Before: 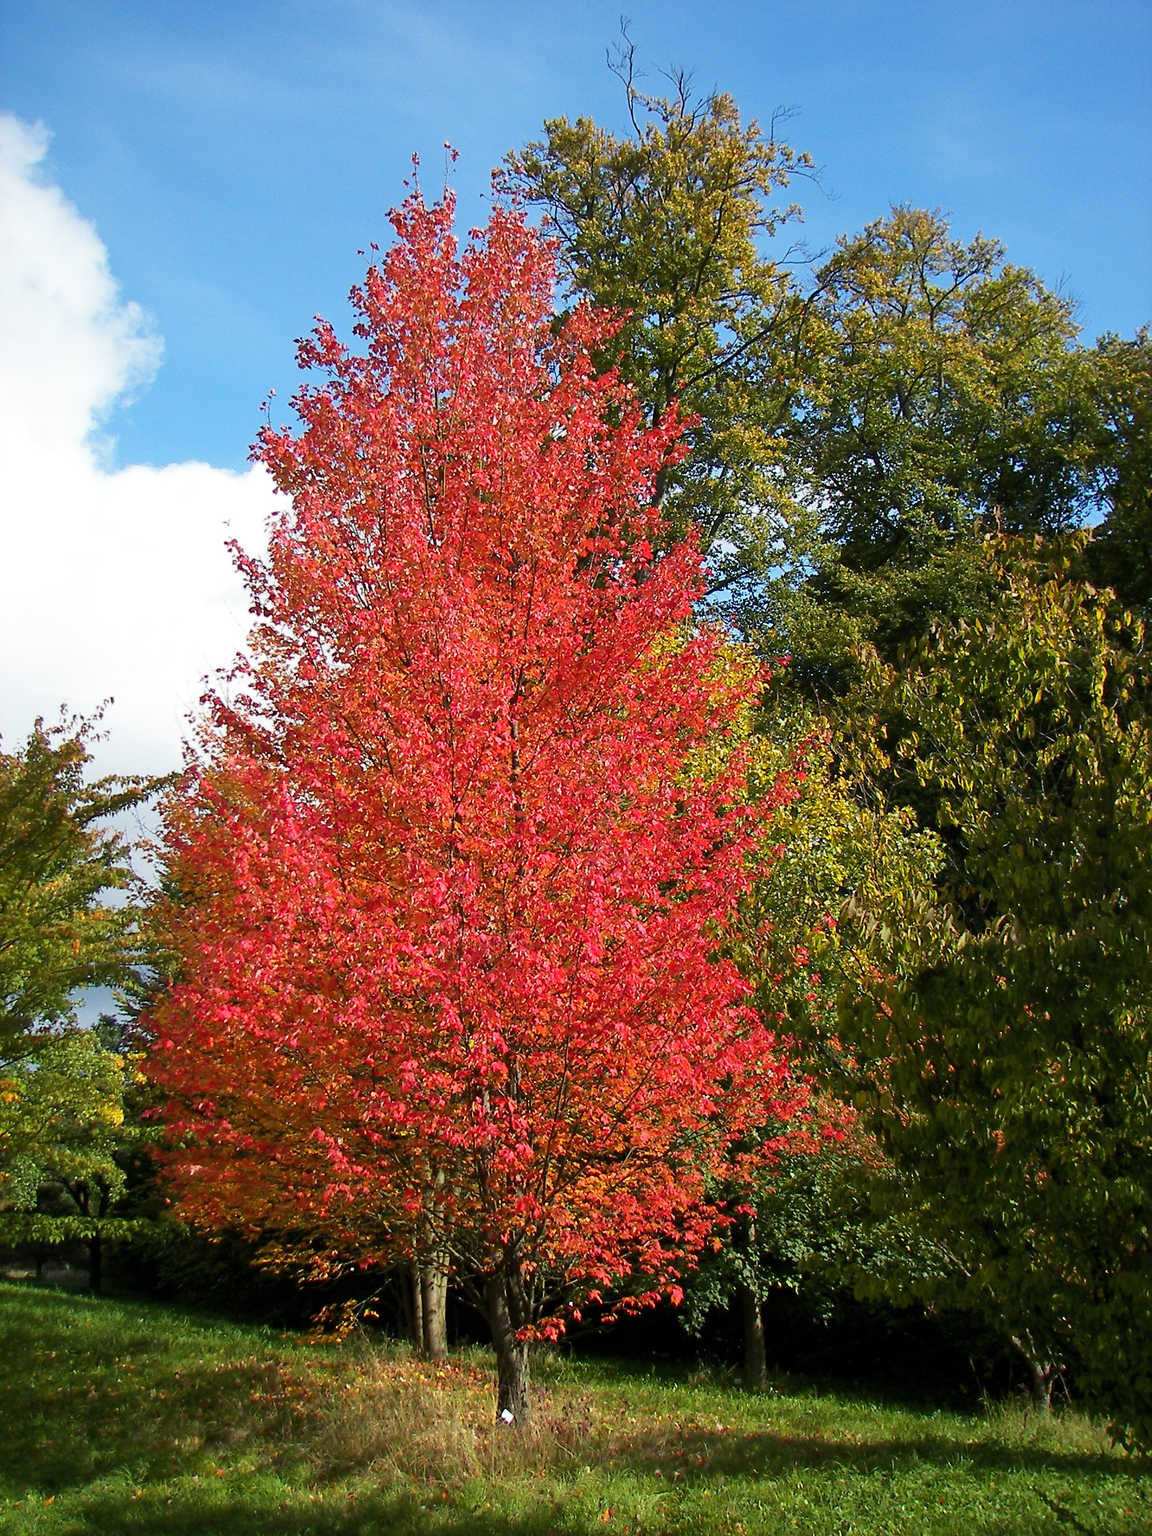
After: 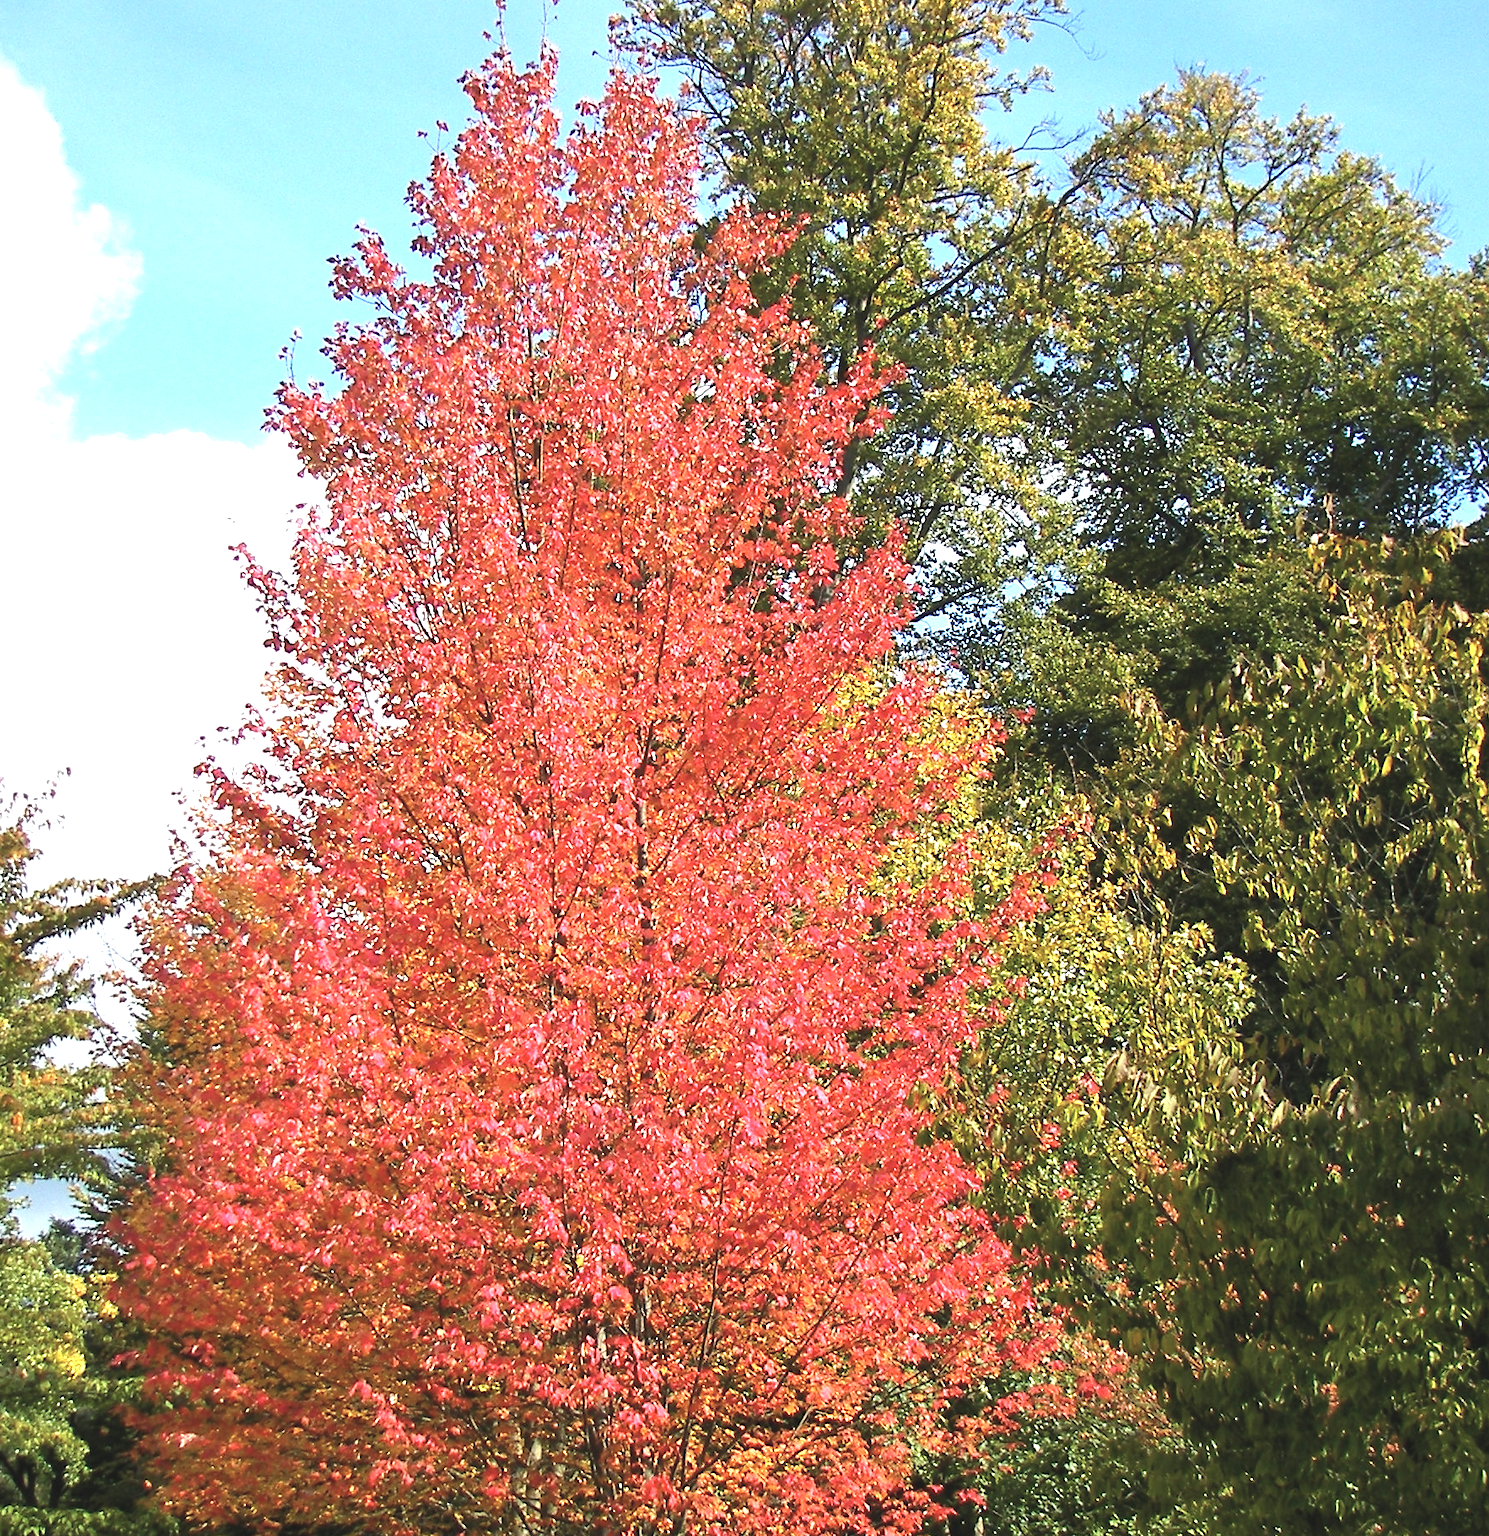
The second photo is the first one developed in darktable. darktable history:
crop: left 5.596%, top 10.314%, right 3.534%, bottom 19.395%
tone equalizer: on, module defaults
contrast brightness saturation: saturation -0.17
exposure: black level correction -0.005, exposure 1 EV, compensate highlight preservation false
